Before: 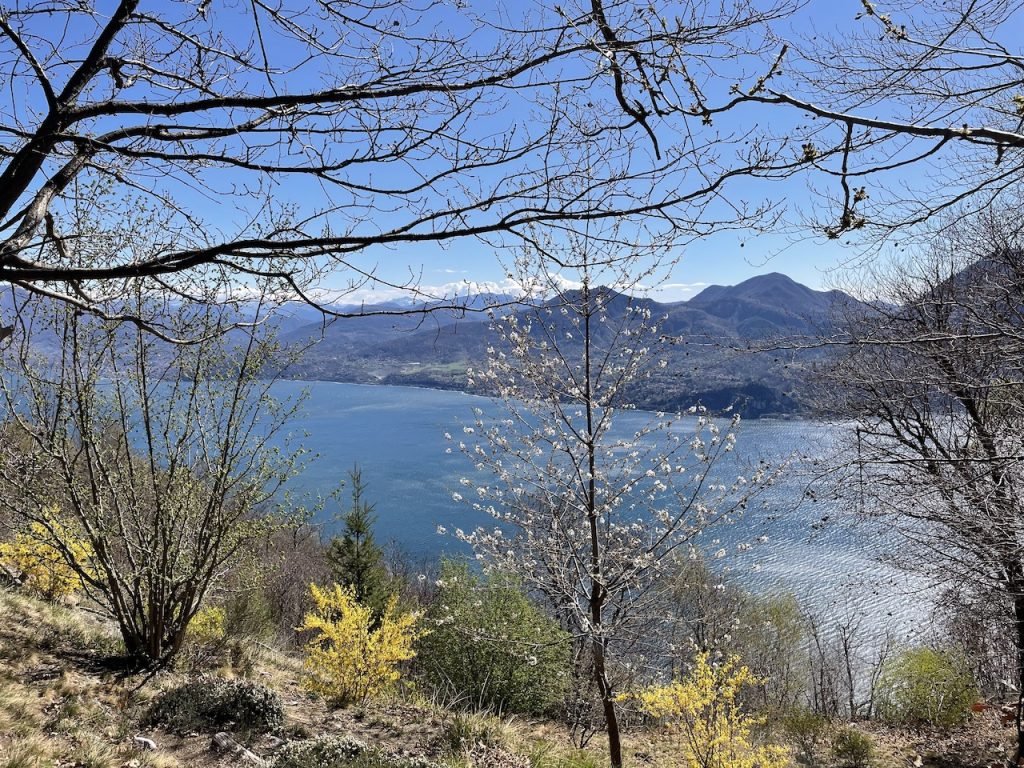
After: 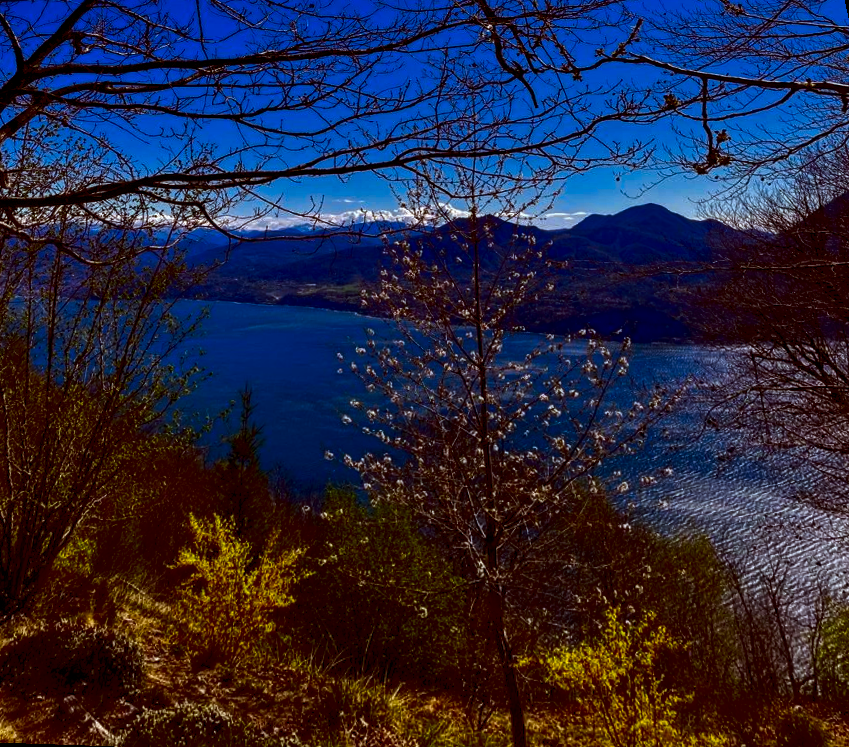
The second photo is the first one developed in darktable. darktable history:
rotate and perspective: rotation 0.72°, lens shift (vertical) -0.352, lens shift (horizontal) -0.051, crop left 0.152, crop right 0.859, crop top 0.019, crop bottom 0.964
rgb levels: mode RGB, independent channels, levels [[0, 0.5, 1], [0, 0.521, 1], [0, 0.536, 1]]
local contrast: on, module defaults
contrast brightness saturation: brightness -1, saturation 1
